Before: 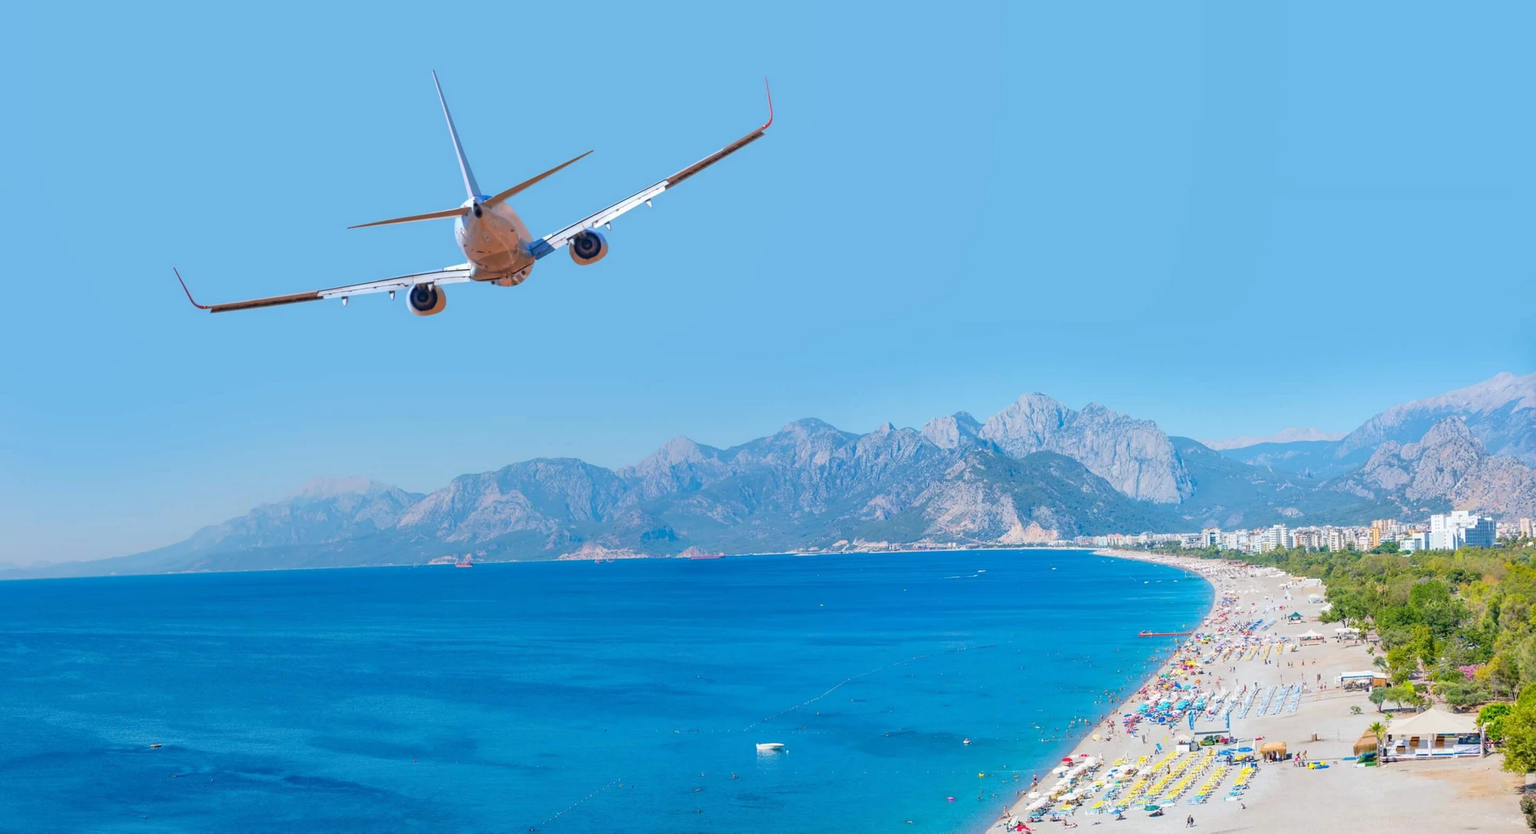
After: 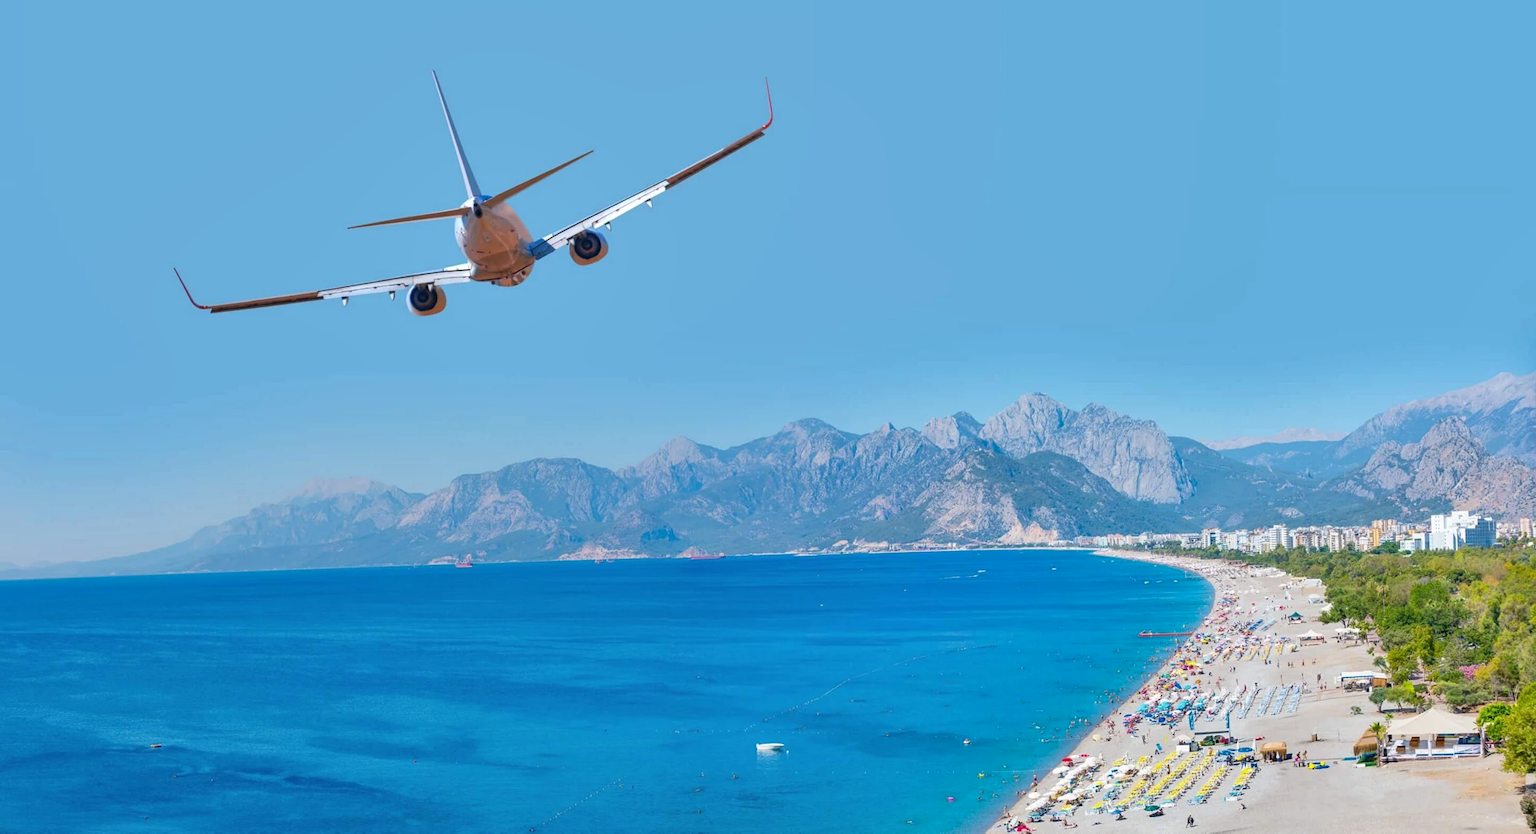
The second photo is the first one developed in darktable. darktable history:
shadows and highlights: shadows 11.41, white point adjustment 1.34, shadows color adjustment 99.13%, highlights color adjustment 0.017%, soften with gaussian
